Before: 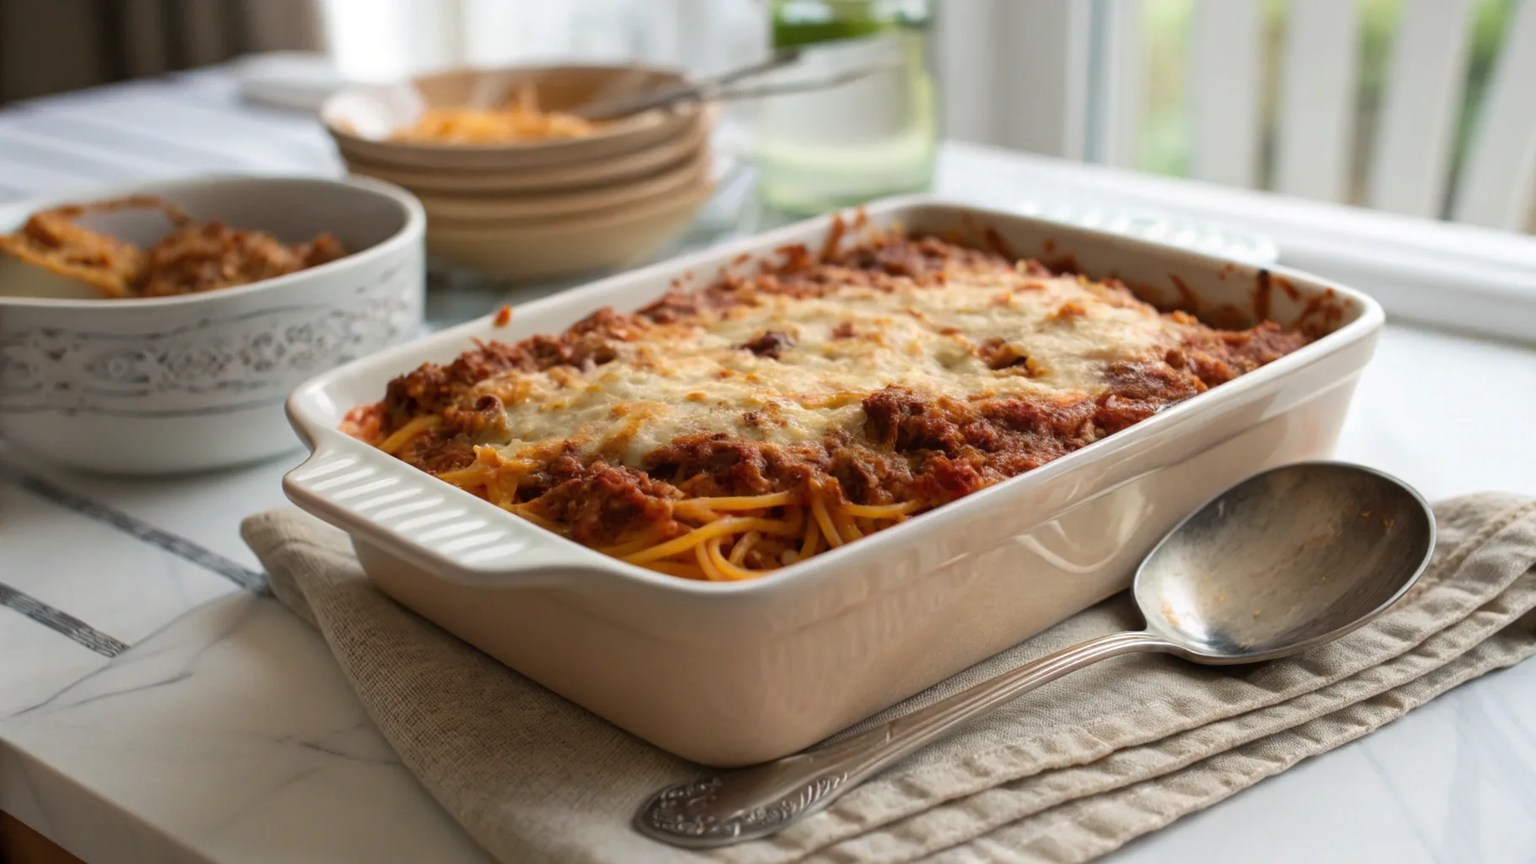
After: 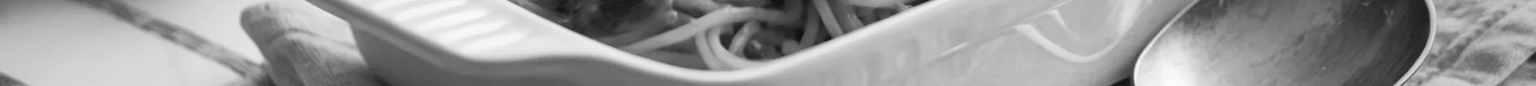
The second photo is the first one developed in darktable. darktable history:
crop and rotate: top 59.084%, bottom 30.916%
vignetting: center (-0.15, 0.013)
contrast brightness saturation: contrast 0.2, brightness 0.2, saturation 0.8
monochrome: on, module defaults
